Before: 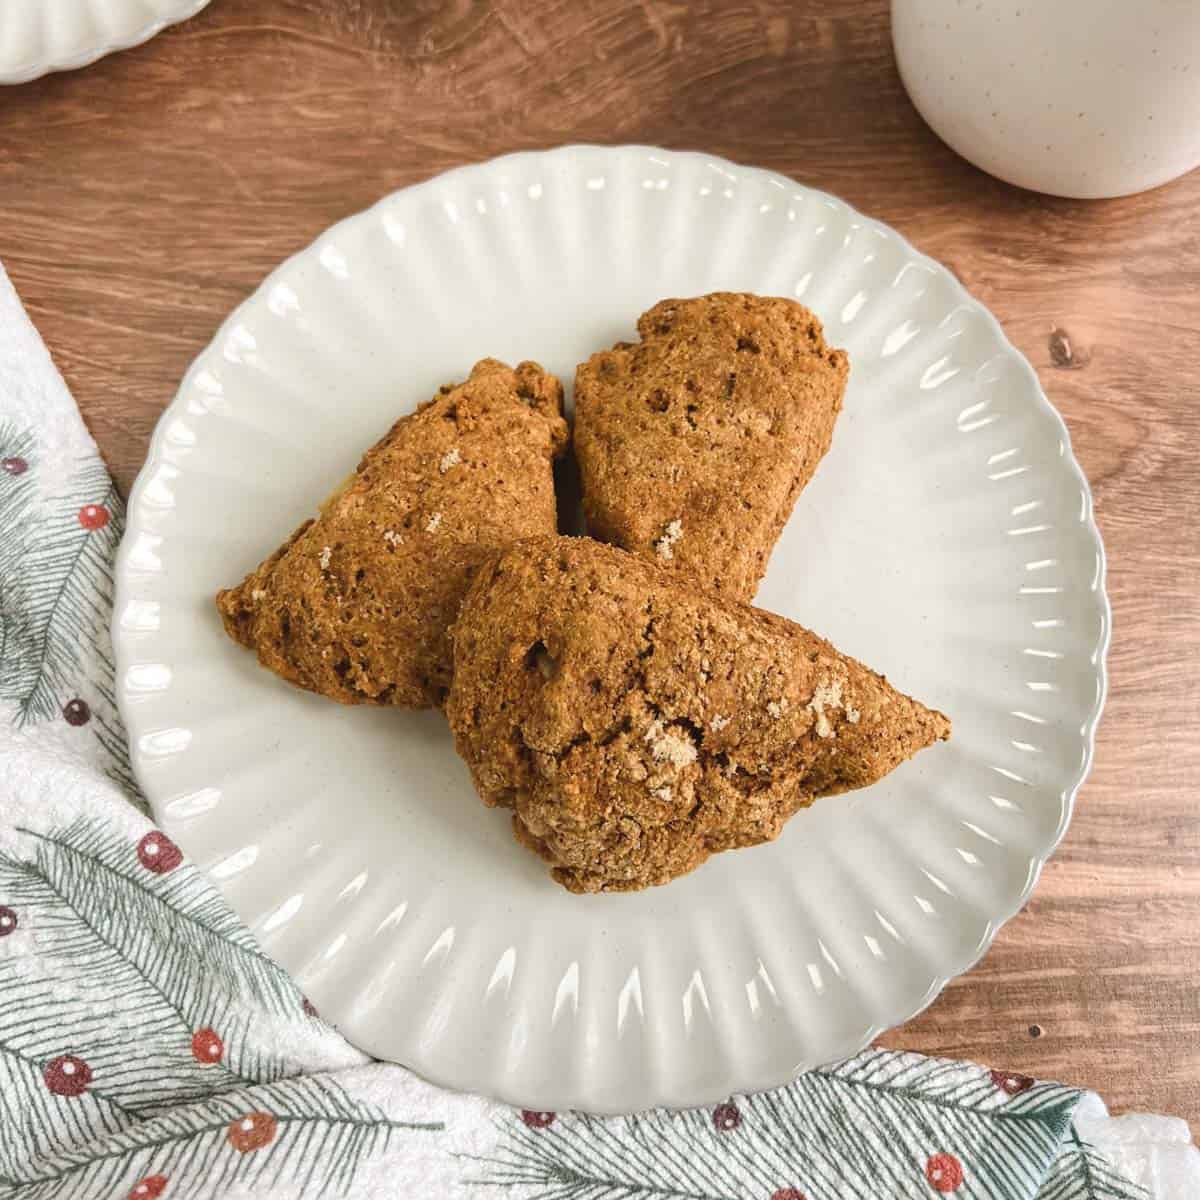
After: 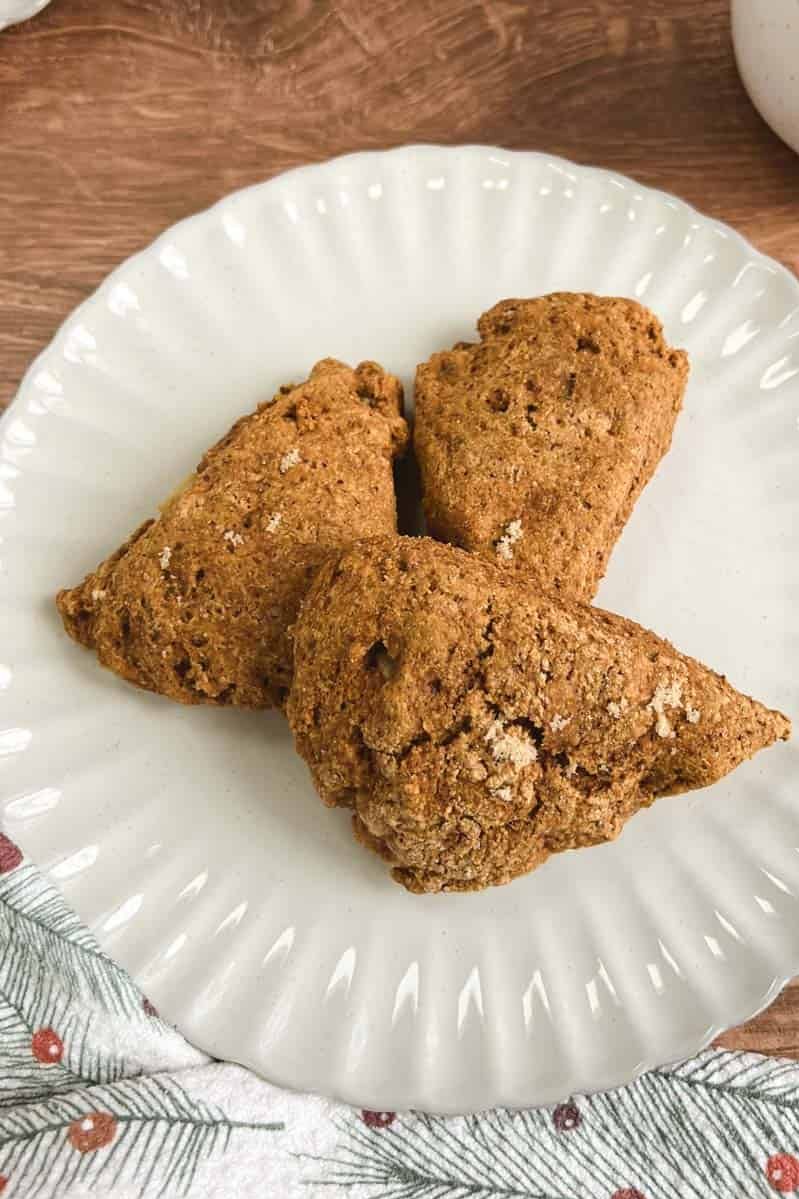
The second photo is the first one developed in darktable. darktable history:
crop and rotate: left 13.342%, right 19.991%
contrast brightness saturation: contrast 0.07
